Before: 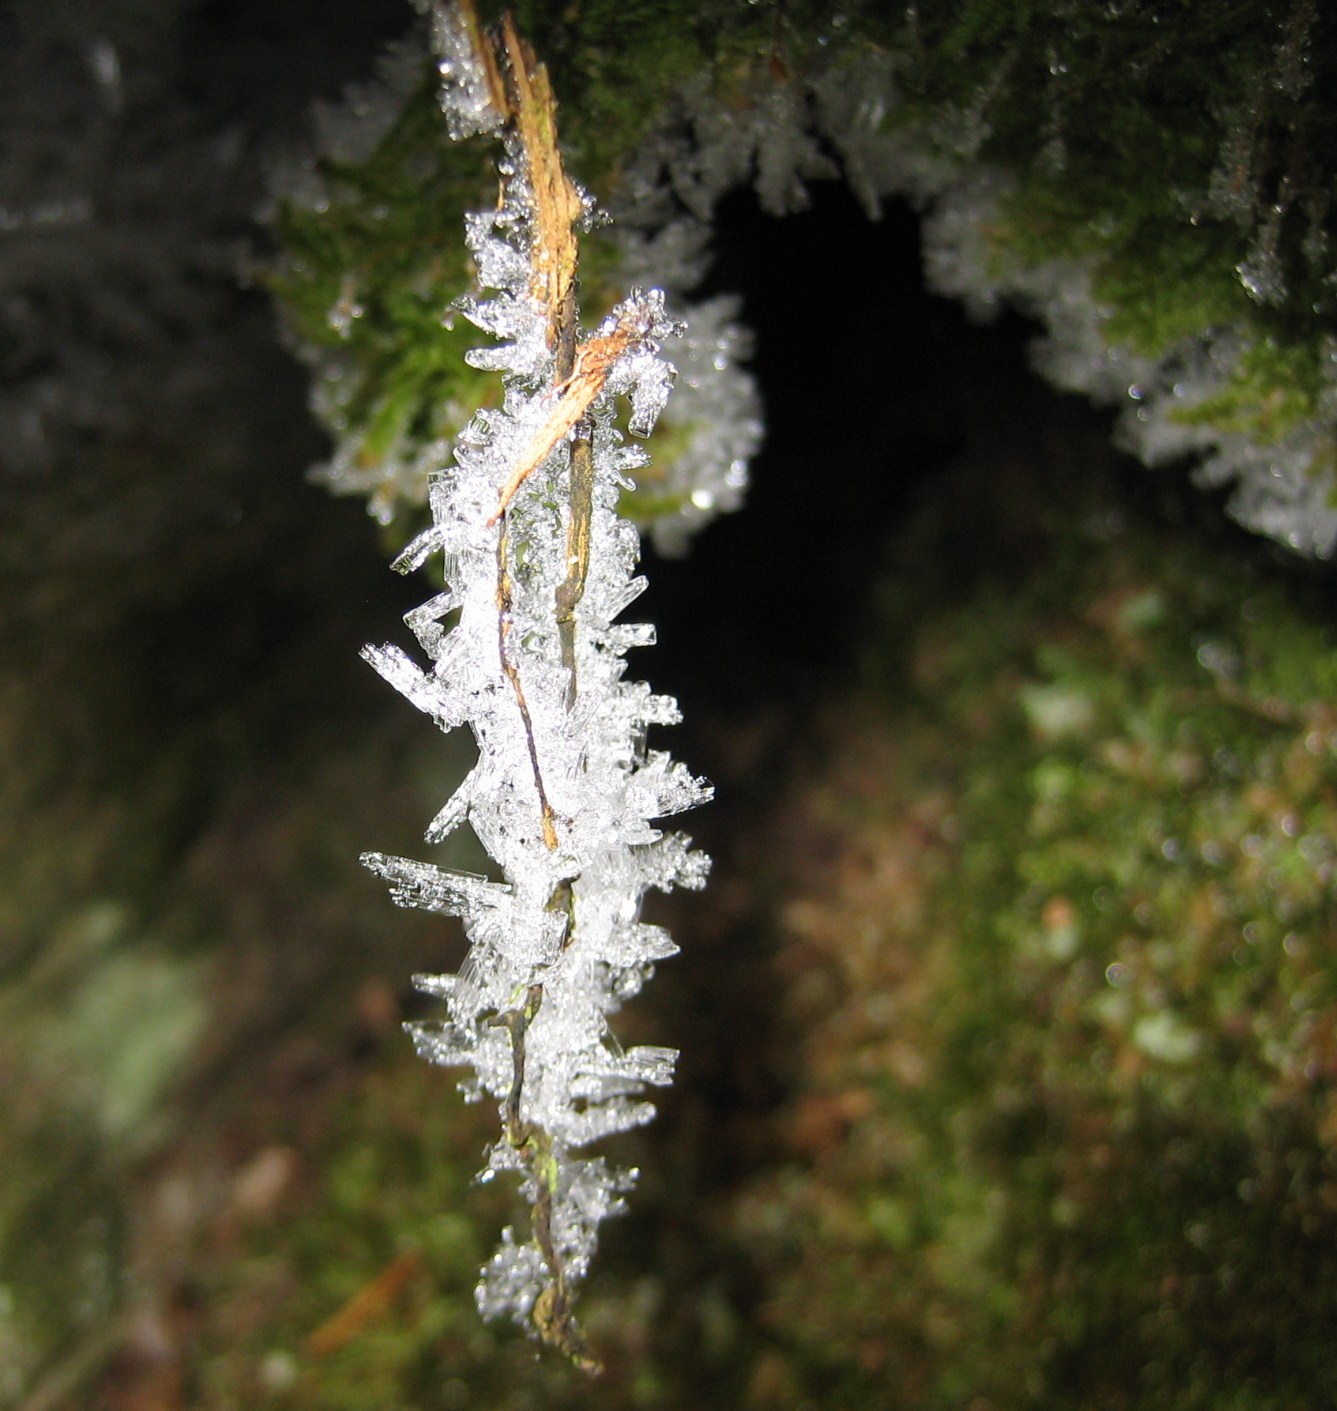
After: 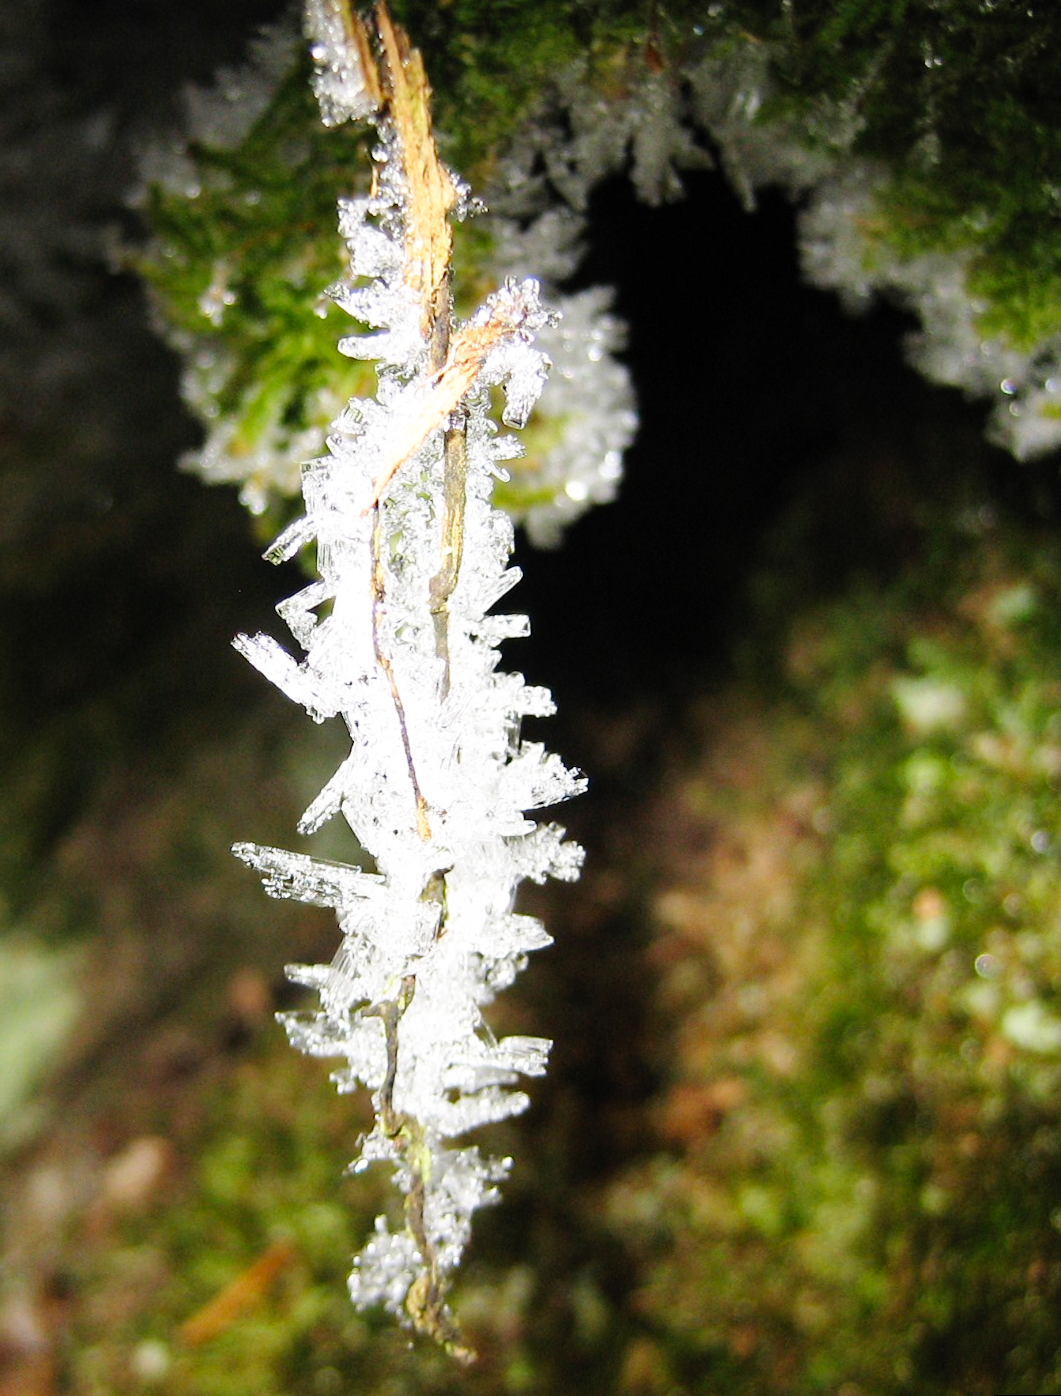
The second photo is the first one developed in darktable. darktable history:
crop and rotate: left 9.597%, right 10.195%
base curve: curves: ch0 [(0, 0) (0.008, 0.007) (0.022, 0.029) (0.048, 0.089) (0.092, 0.197) (0.191, 0.399) (0.275, 0.534) (0.357, 0.65) (0.477, 0.78) (0.542, 0.833) (0.799, 0.973) (1, 1)], preserve colors none
rotate and perspective: rotation 0.174°, lens shift (vertical) 0.013, lens shift (horizontal) 0.019, shear 0.001, automatic cropping original format, crop left 0.007, crop right 0.991, crop top 0.016, crop bottom 0.997
